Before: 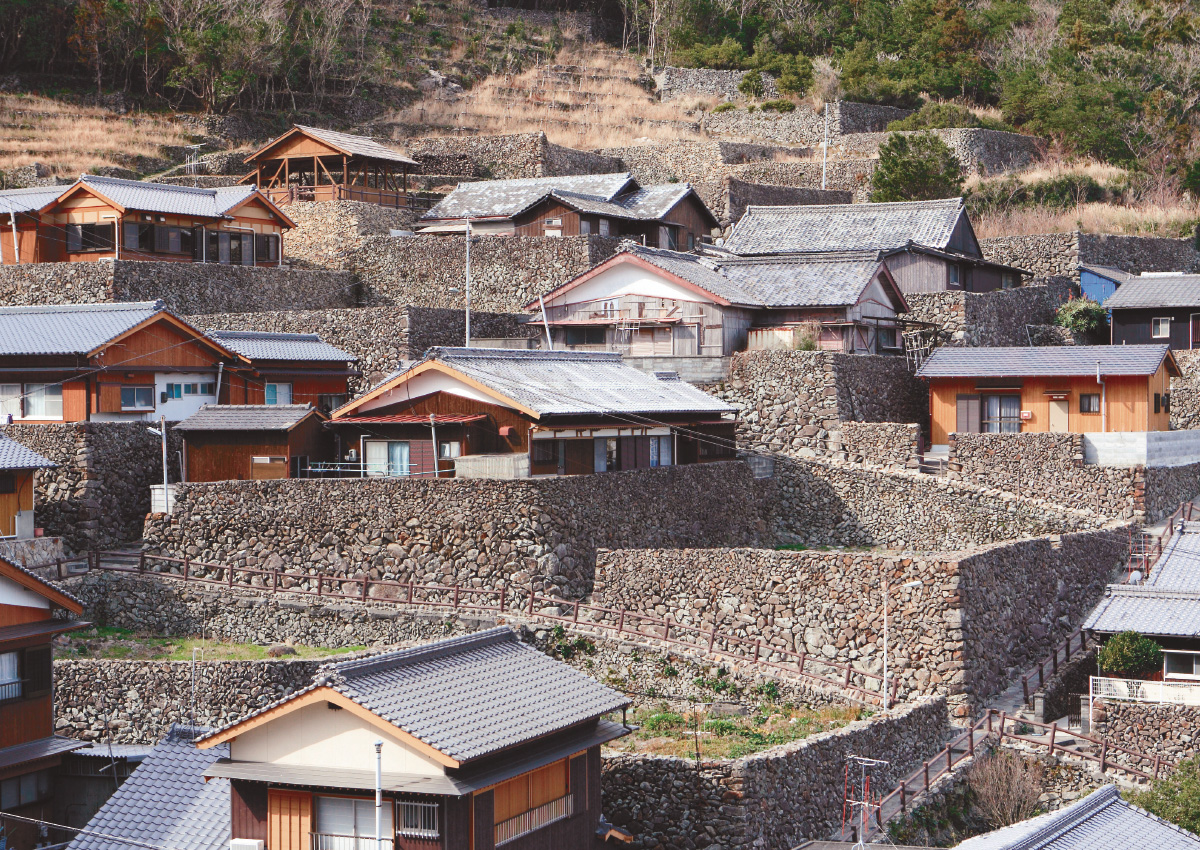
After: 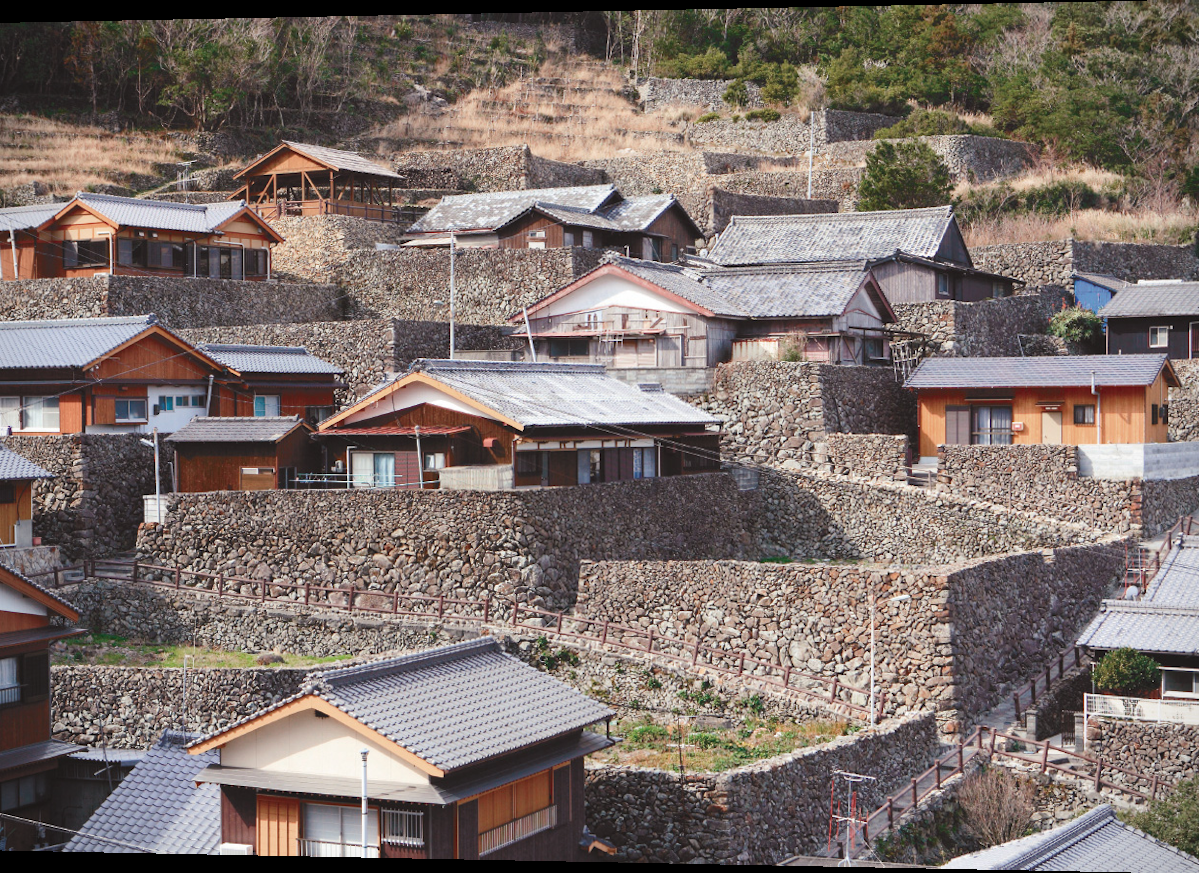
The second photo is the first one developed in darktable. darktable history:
rotate and perspective: lens shift (horizontal) -0.055, automatic cropping off
vignetting: fall-off start 91.19%
